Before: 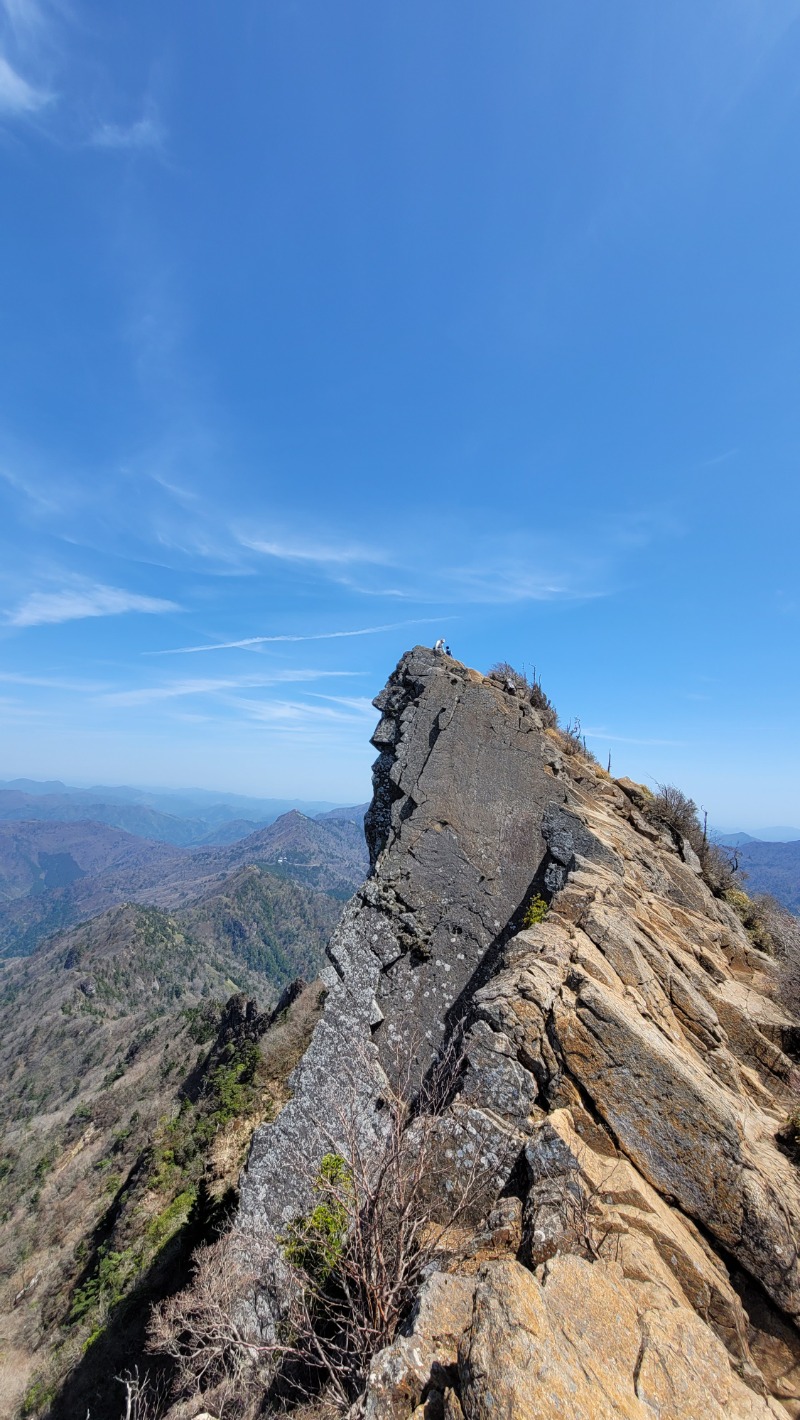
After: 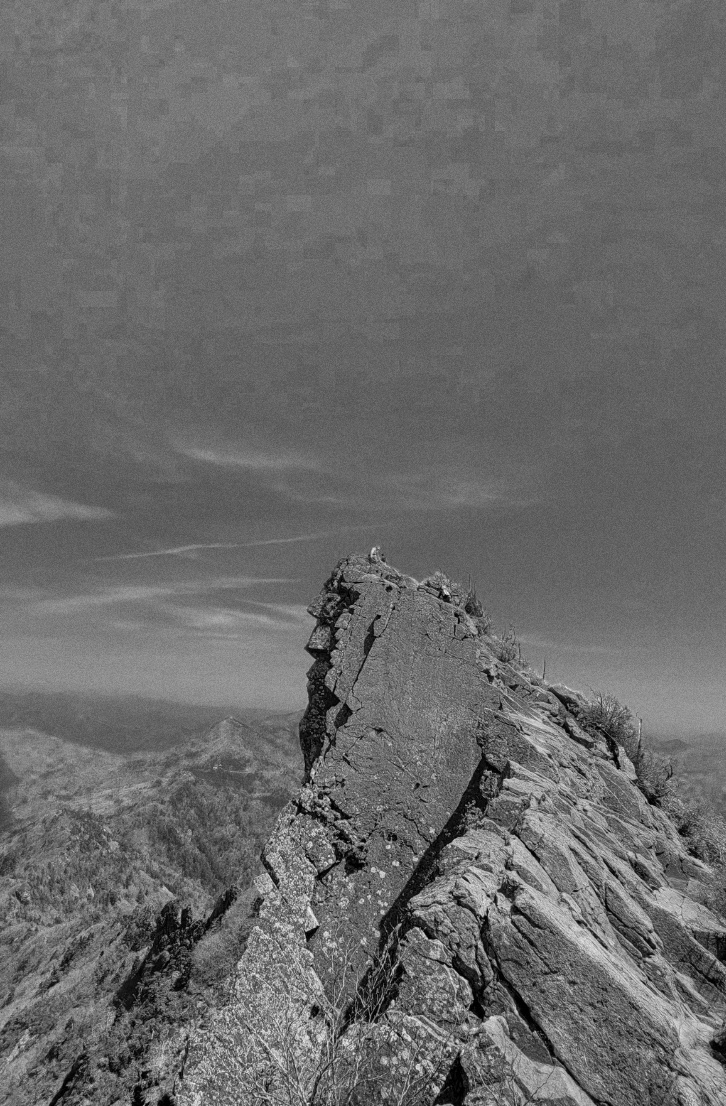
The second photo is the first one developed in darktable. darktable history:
grain: coarseness 0.09 ISO
color zones: curves: ch0 [(0.002, 0.589) (0.107, 0.484) (0.146, 0.249) (0.217, 0.352) (0.309, 0.525) (0.39, 0.404) (0.455, 0.169) (0.597, 0.055) (0.724, 0.212) (0.775, 0.691) (0.869, 0.571) (1, 0.587)]; ch1 [(0, 0) (0.143, 0) (0.286, 0) (0.429, 0) (0.571, 0) (0.714, 0) (0.857, 0)]
crop: left 8.155%, top 6.611%, bottom 15.385%
